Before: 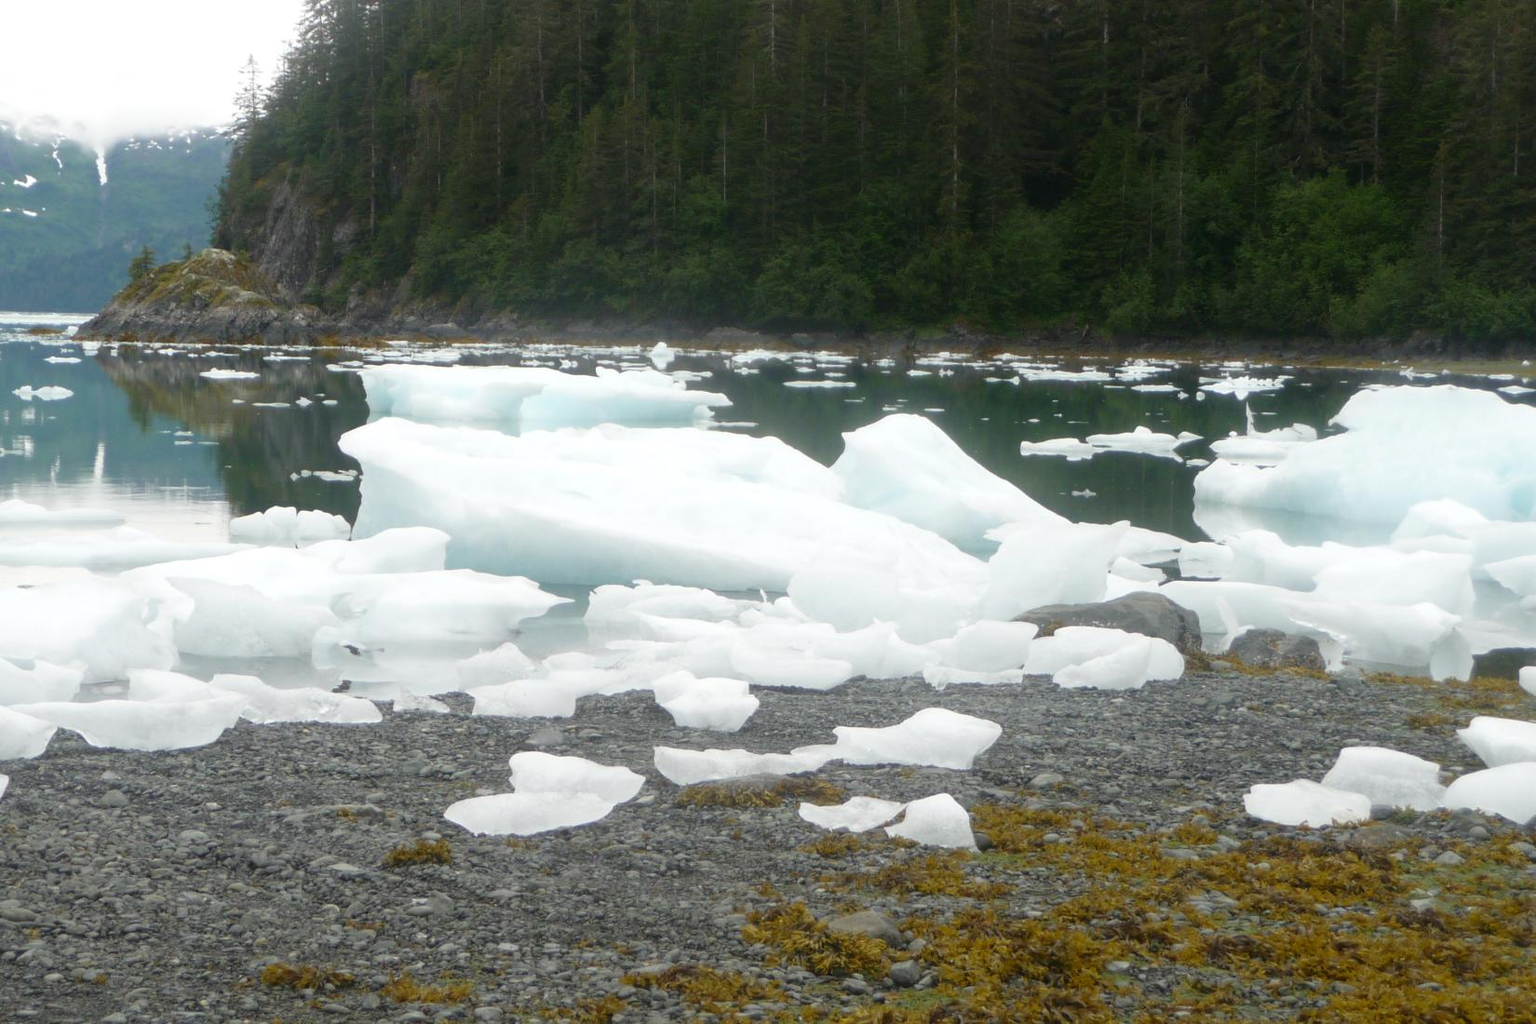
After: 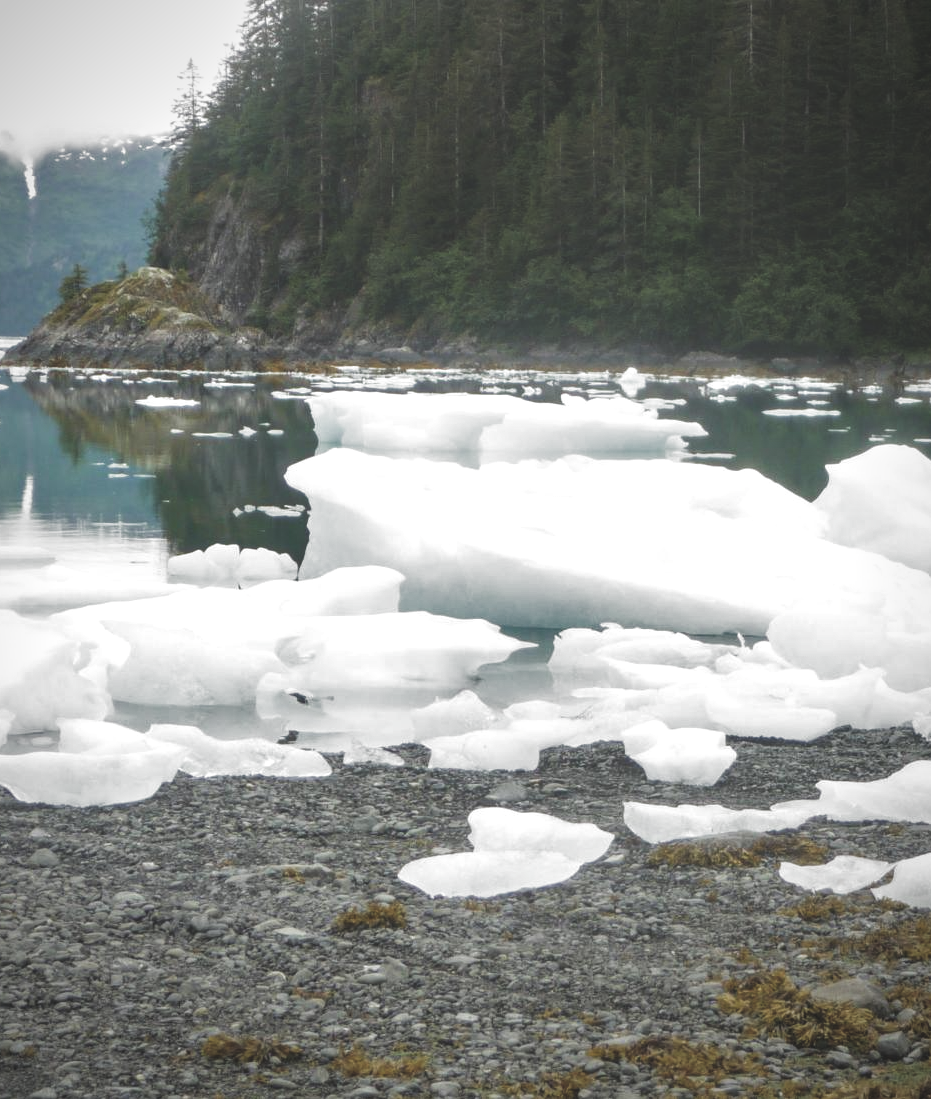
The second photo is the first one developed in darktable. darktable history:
exposure: black level correction -0.039, exposure 0.064 EV, compensate highlight preservation false
crop: left 4.819%, right 38.727%
vignetting: fall-off radius 59.92%, brightness -0.455, saturation -0.302, automatic ratio true
shadows and highlights: shadows 12.97, white point adjustment 1.2, soften with gaussian
filmic rgb: black relative exposure -7.97 EV, white relative exposure 2.47 EV, hardness 6.37, add noise in highlights 0, preserve chrominance max RGB, color science v3 (2019), use custom middle-gray values true, contrast in highlights soft
color correction: highlights b* 0.033, saturation 1.15
local contrast: detail 130%
